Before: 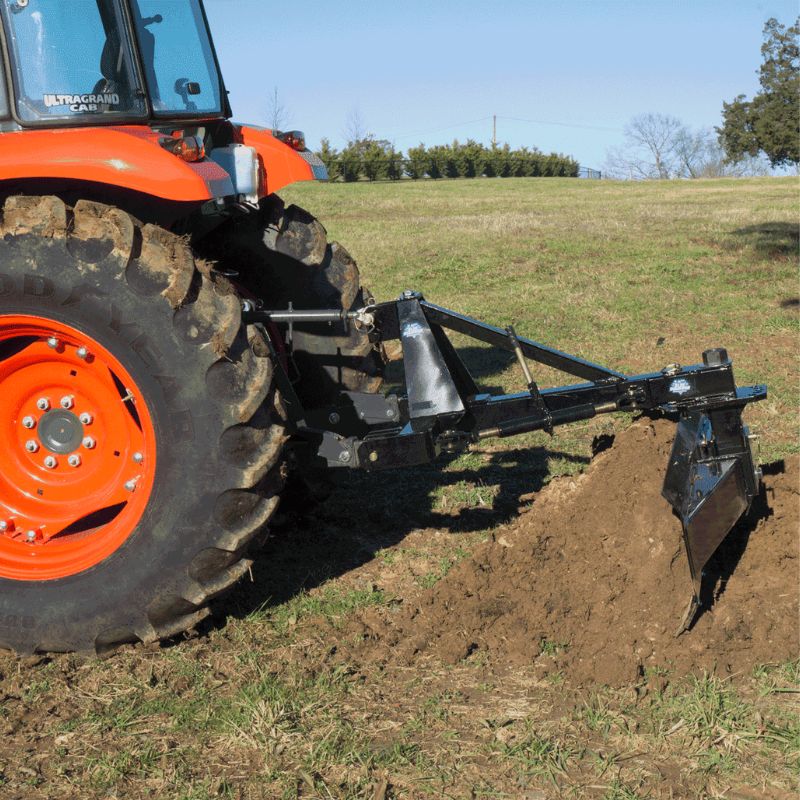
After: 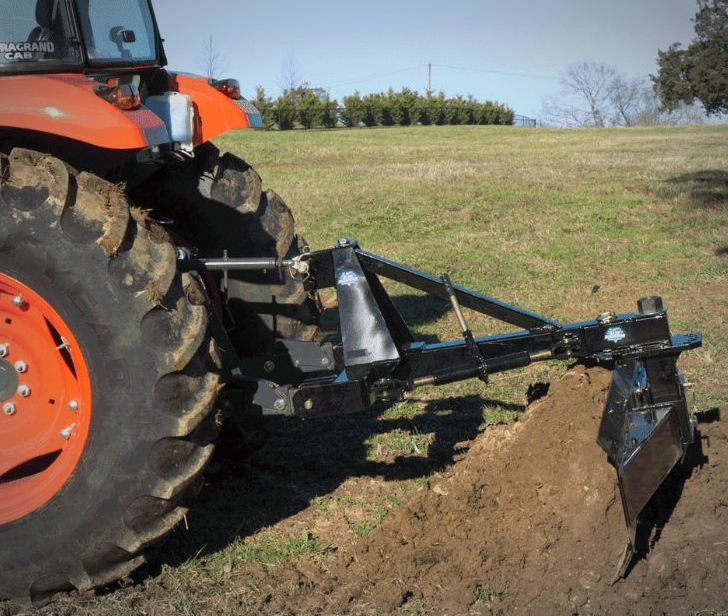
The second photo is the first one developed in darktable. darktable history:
vignetting: automatic ratio true
crop: left 8.155%, top 6.611%, bottom 15.385%
